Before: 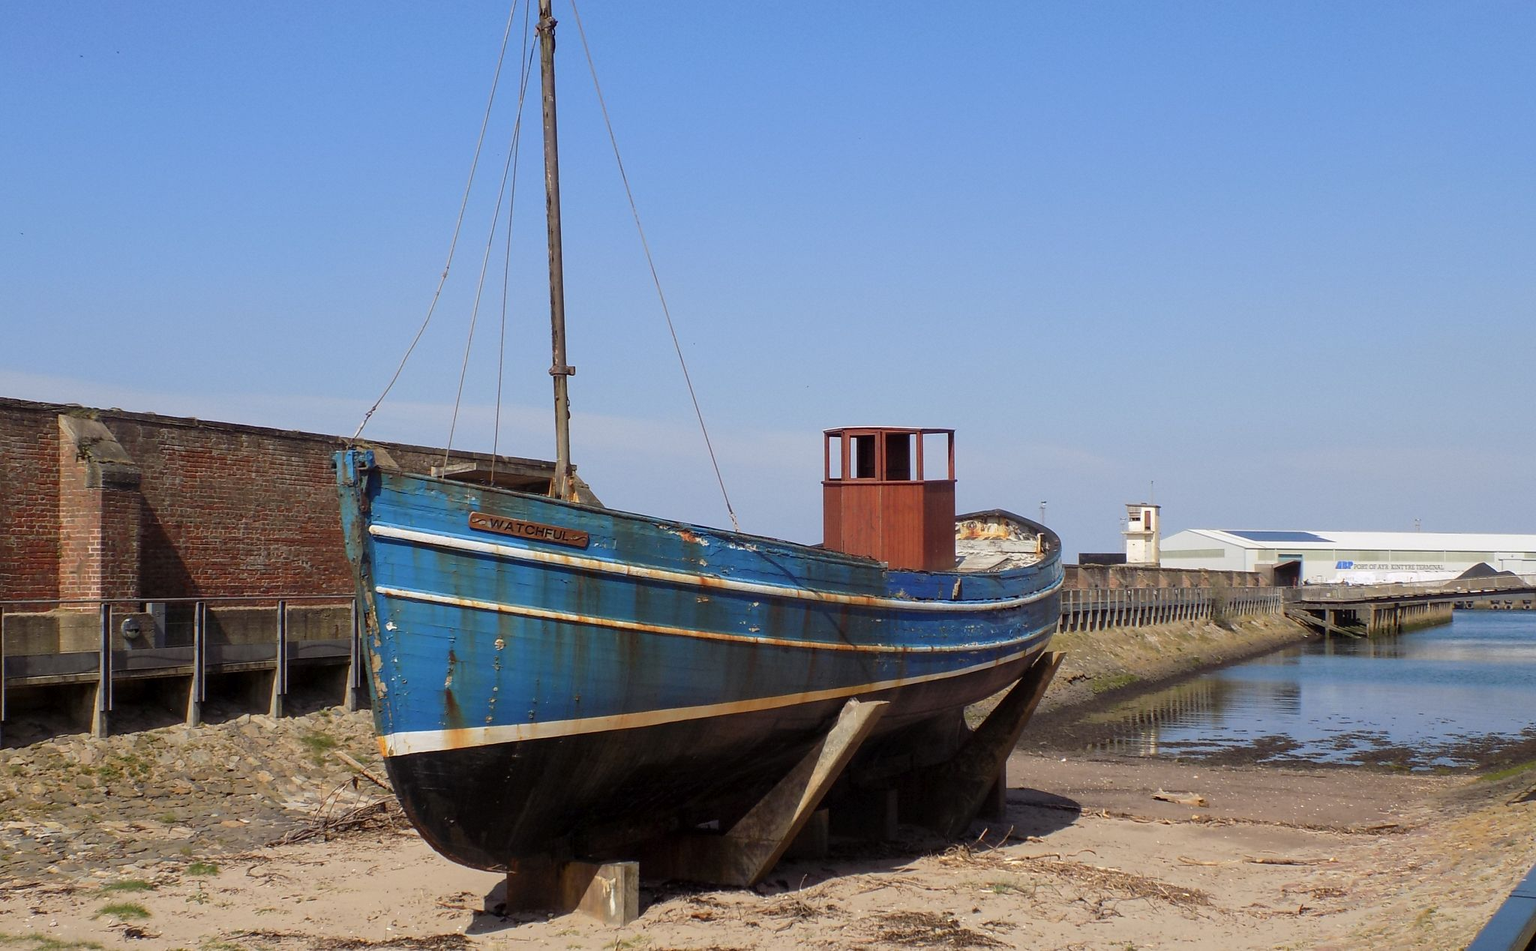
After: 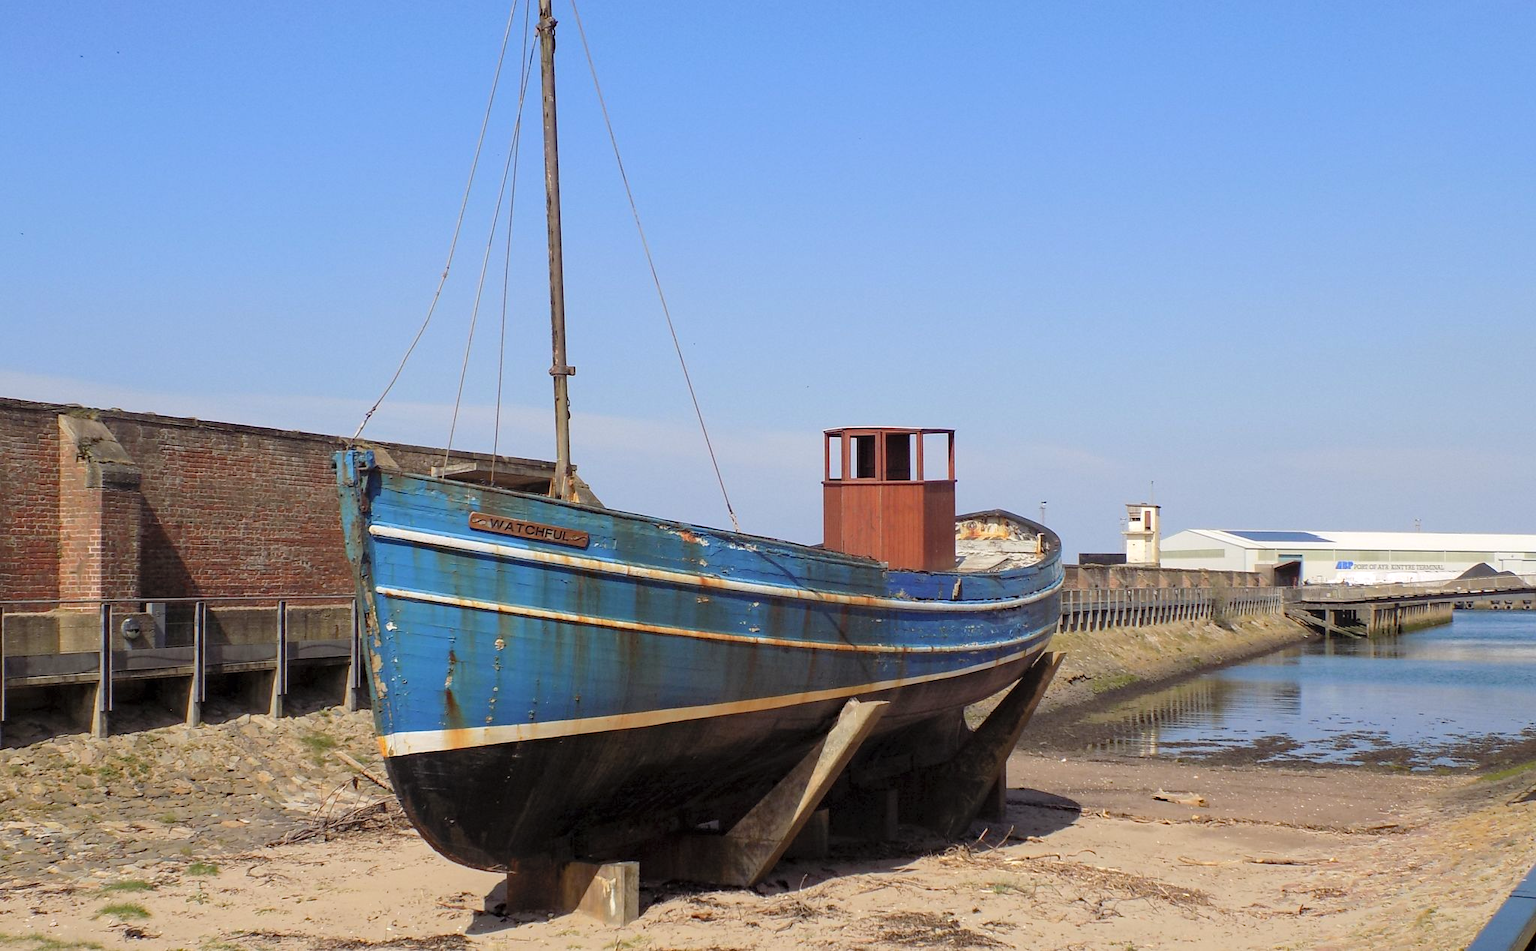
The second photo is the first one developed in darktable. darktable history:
contrast brightness saturation: brightness 0.13
haze removal: compatibility mode true, adaptive false
